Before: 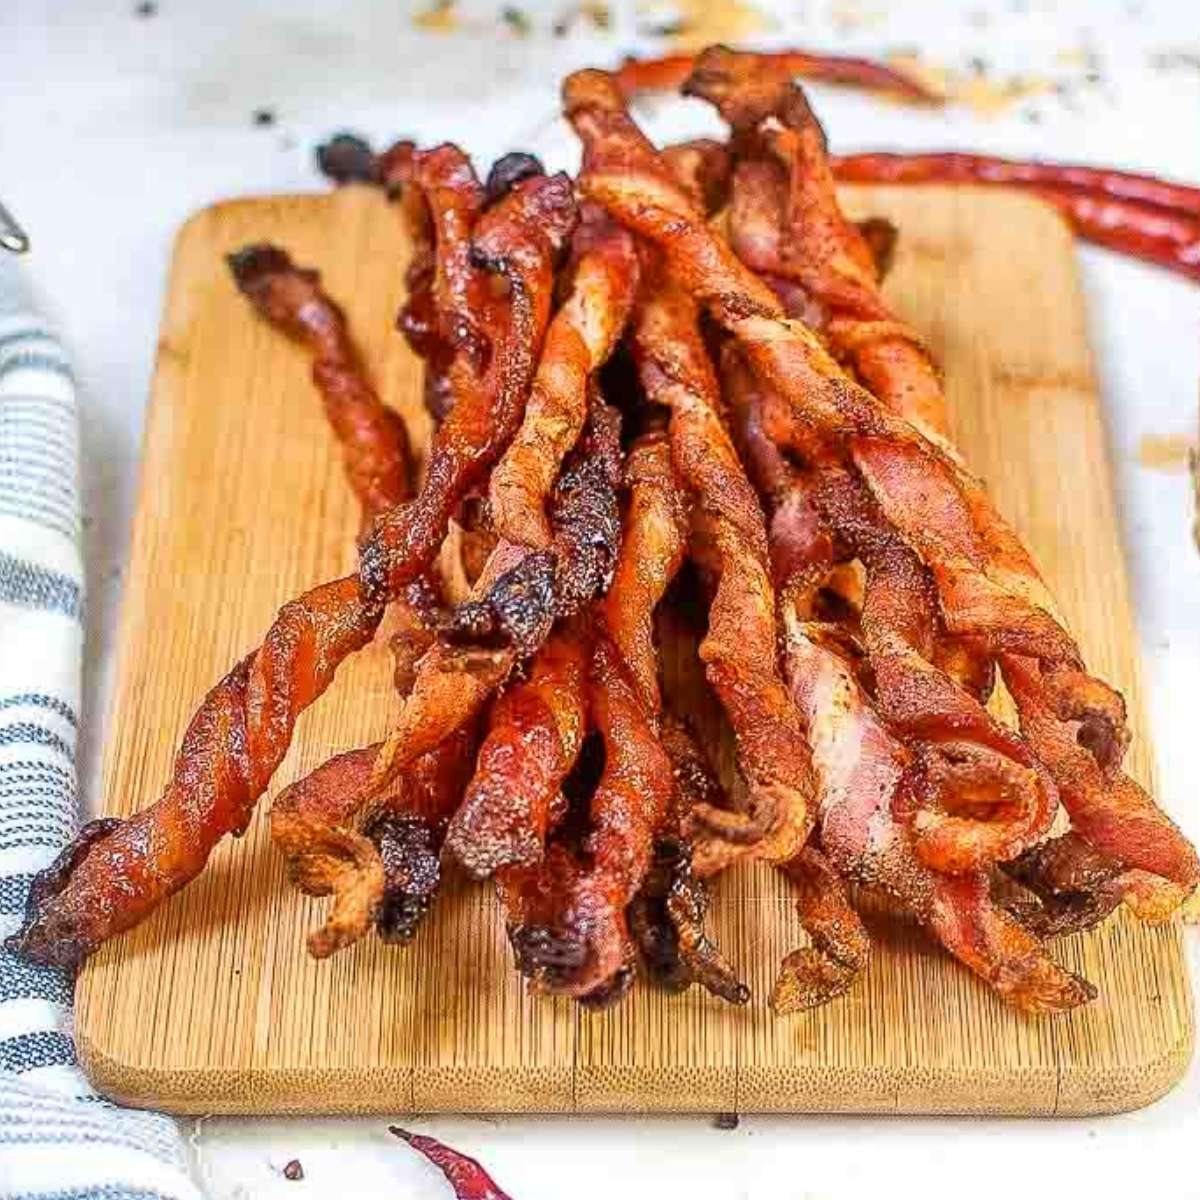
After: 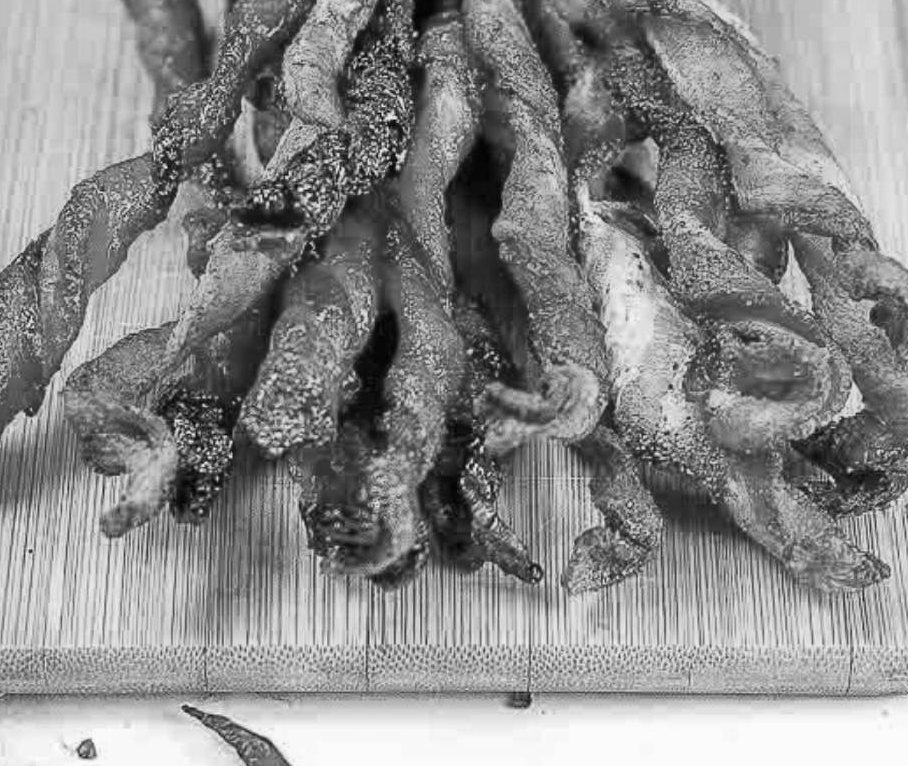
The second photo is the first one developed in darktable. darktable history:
crop and rotate: left 17.299%, top 35.115%, right 7.015%, bottom 1.024%
monochrome: a -6.99, b 35.61, size 1.4
